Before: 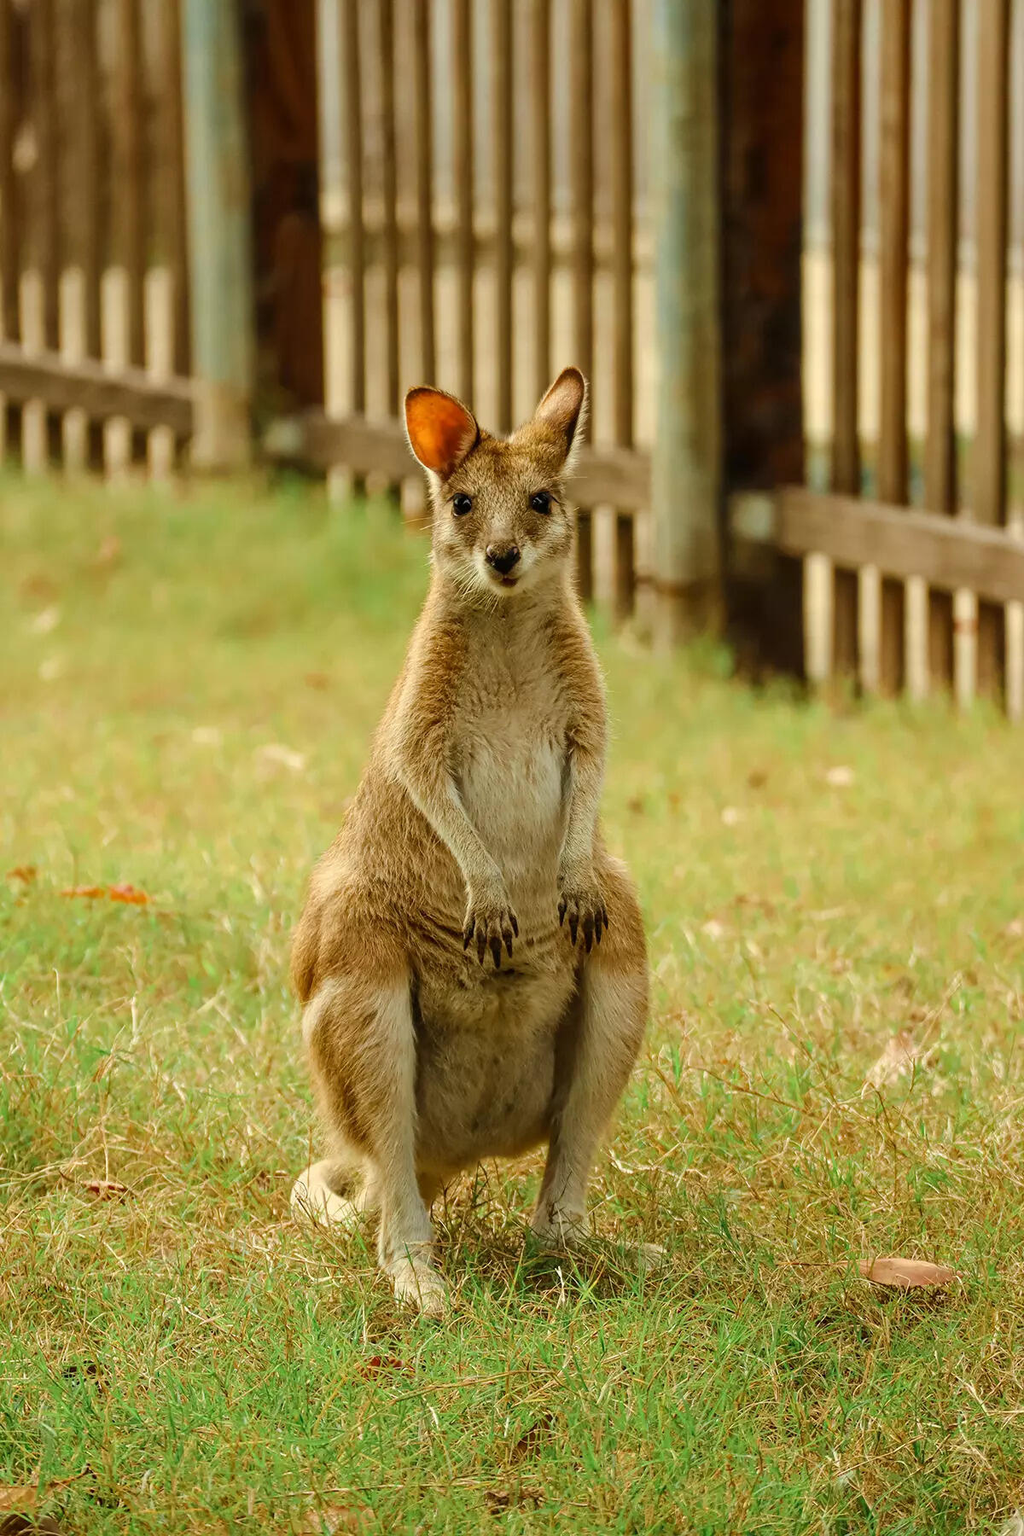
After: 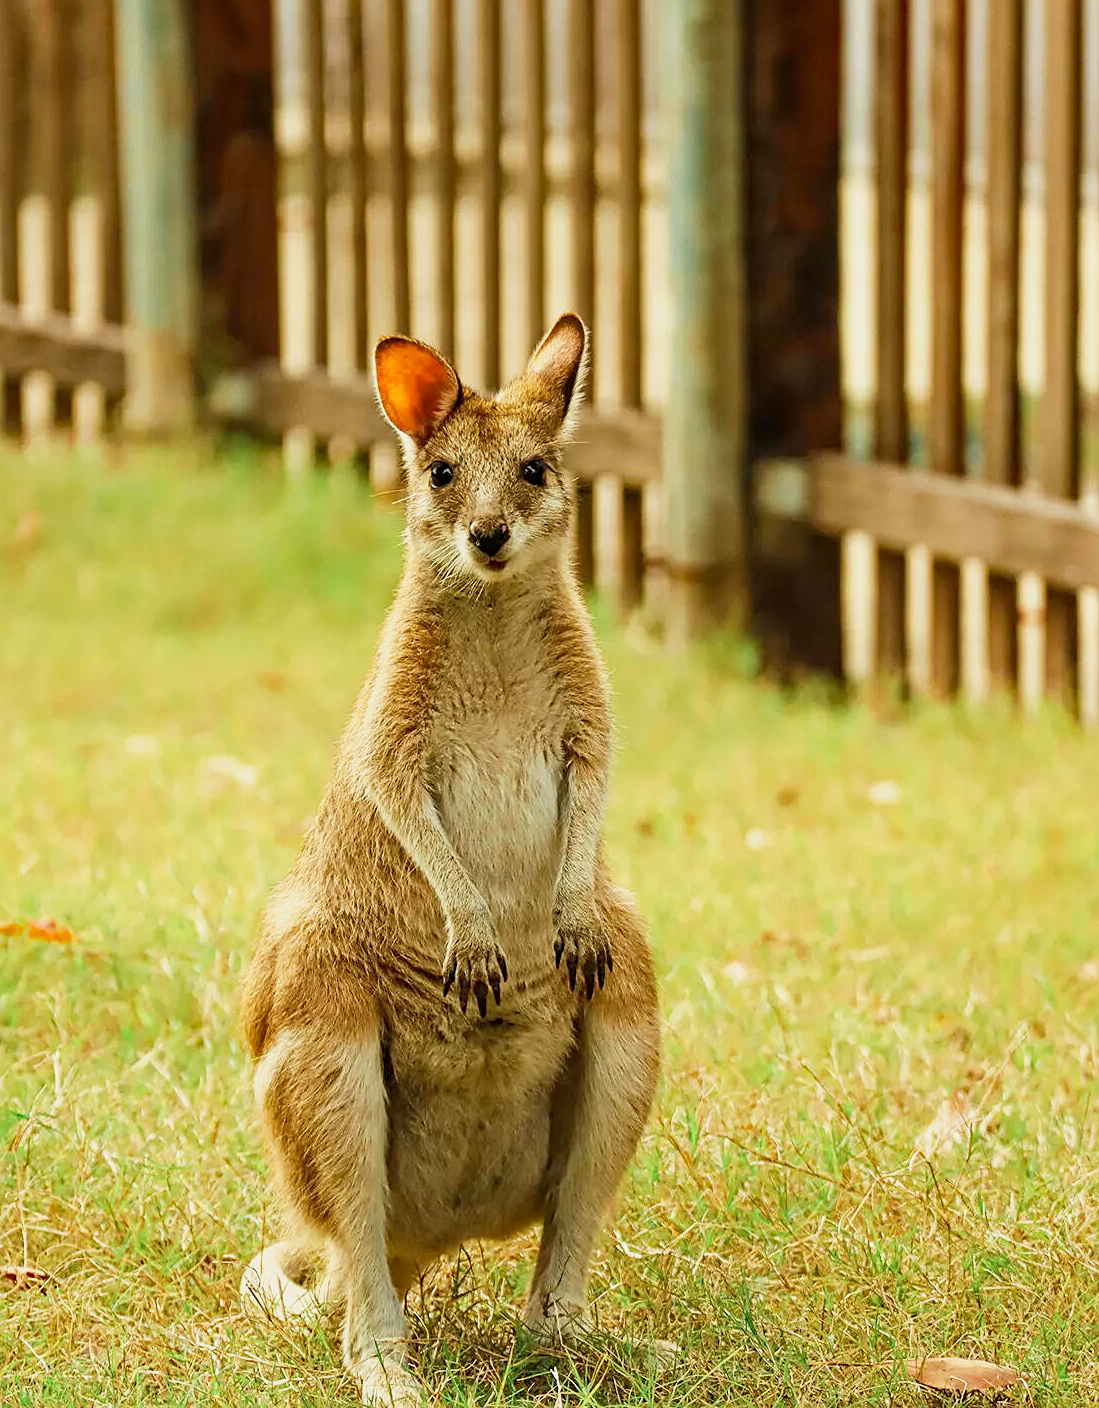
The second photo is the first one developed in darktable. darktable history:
crop: left 8.381%, top 6.542%, bottom 15.193%
haze removal: compatibility mode true, adaptive false
base curve: curves: ch0 [(0, 0) (0.088, 0.125) (0.176, 0.251) (0.354, 0.501) (0.613, 0.749) (1, 0.877)], preserve colors none
sharpen: on, module defaults
